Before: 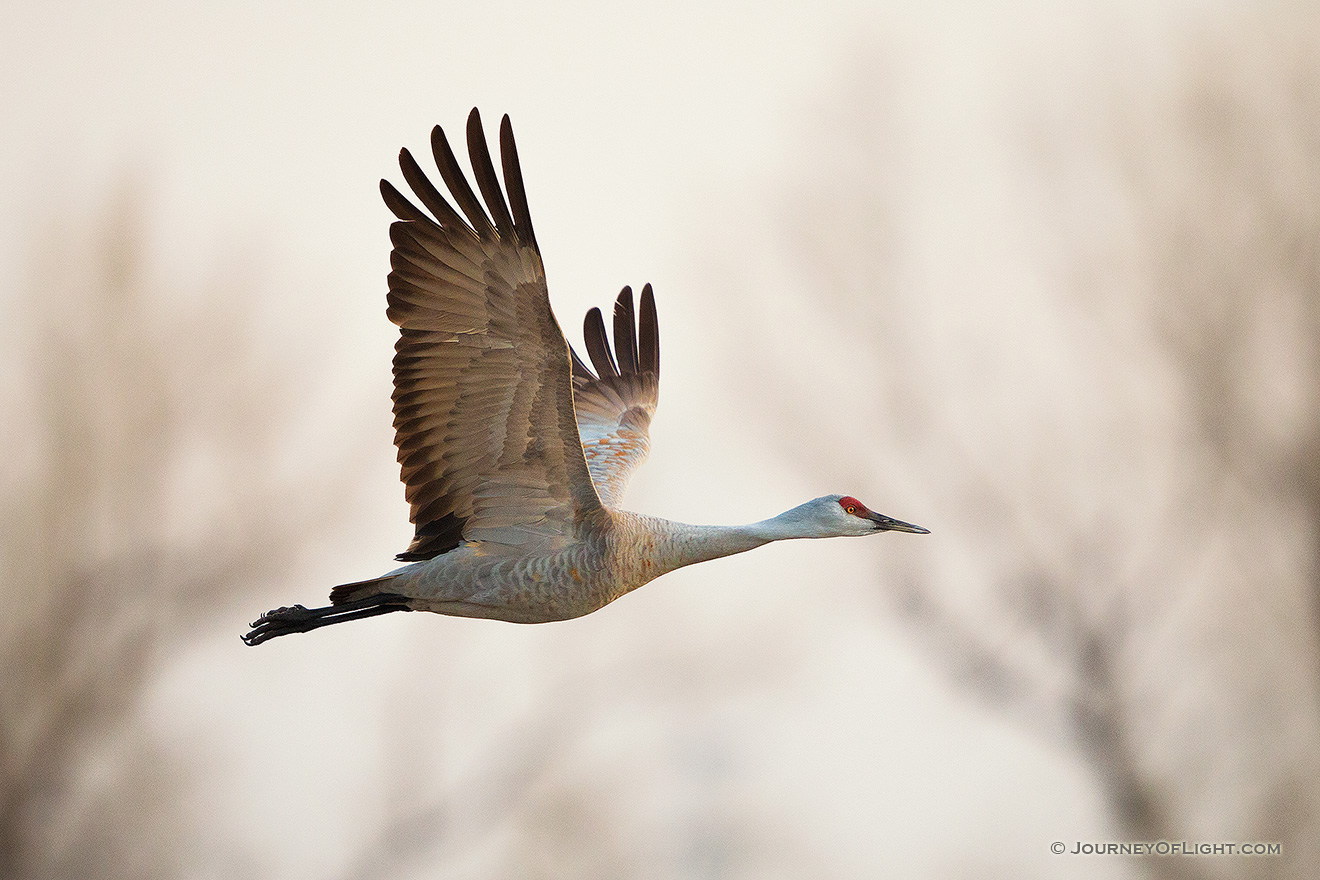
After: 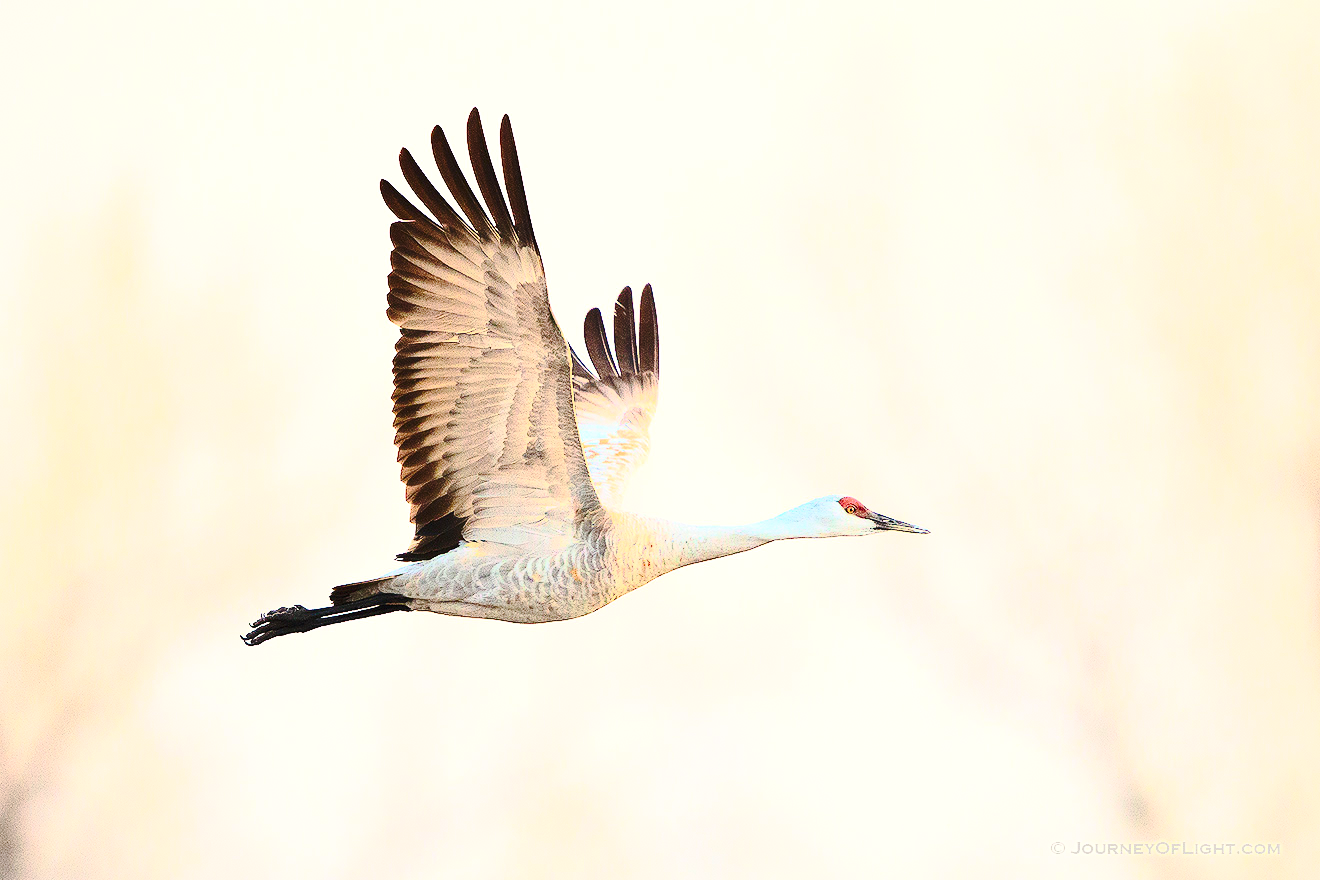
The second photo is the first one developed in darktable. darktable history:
exposure: exposure 1.254 EV, compensate highlight preservation false
contrast brightness saturation: contrast 0.634, brightness 0.357, saturation 0.137
tone curve: curves: ch0 [(0, 0.003) (0.211, 0.174) (0.482, 0.519) (0.843, 0.821) (0.992, 0.971)]; ch1 [(0, 0) (0.276, 0.206) (0.393, 0.364) (0.482, 0.477) (0.506, 0.5) (0.523, 0.523) (0.572, 0.592) (0.635, 0.665) (0.695, 0.759) (1, 1)]; ch2 [(0, 0) (0.438, 0.456) (0.498, 0.497) (0.536, 0.527) (0.562, 0.584) (0.619, 0.602) (0.698, 0.698) (1, 1)], preserve colors none
